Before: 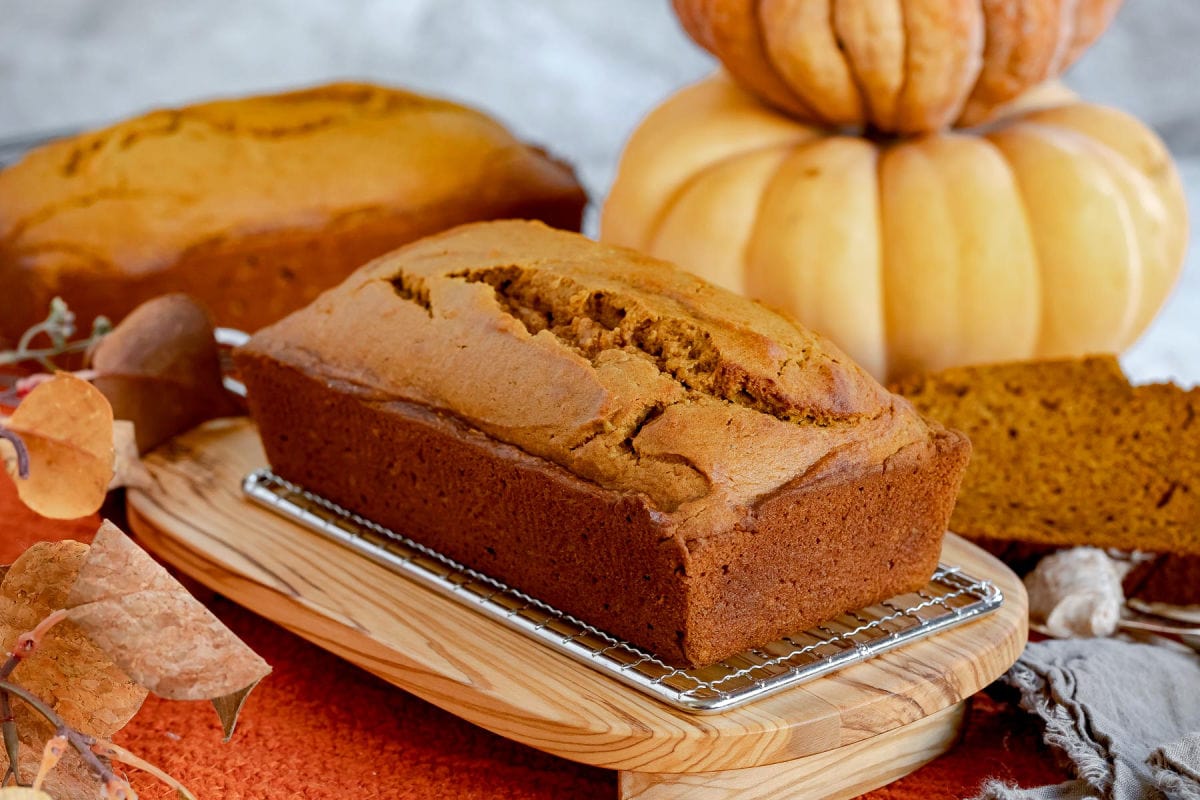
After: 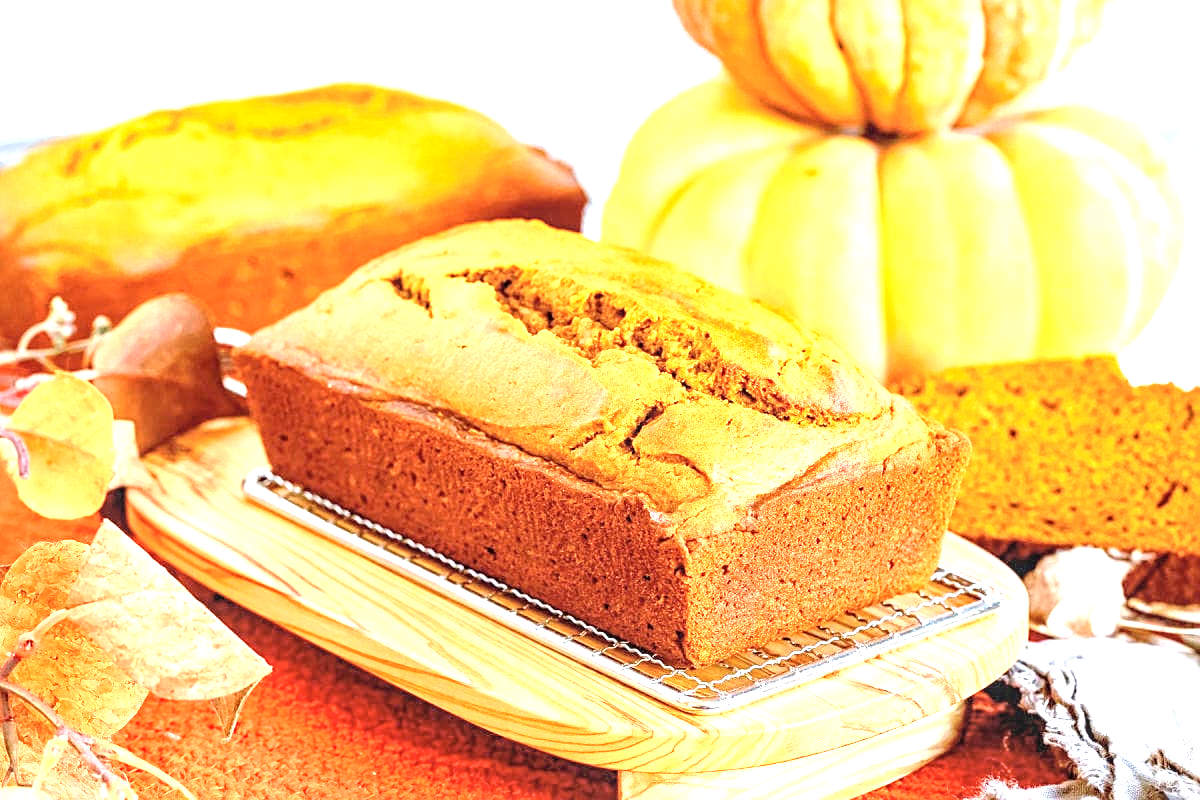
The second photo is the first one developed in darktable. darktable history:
sharpen: radius 2.182, amount 0.388, threshold 0.133
exposure: black level correction 0, exposure 2.112 EV, compensate highlight preservation false
contrast brightness saturation: contrast 0.14, brightness 0.21
local contrast: on, module defaults
